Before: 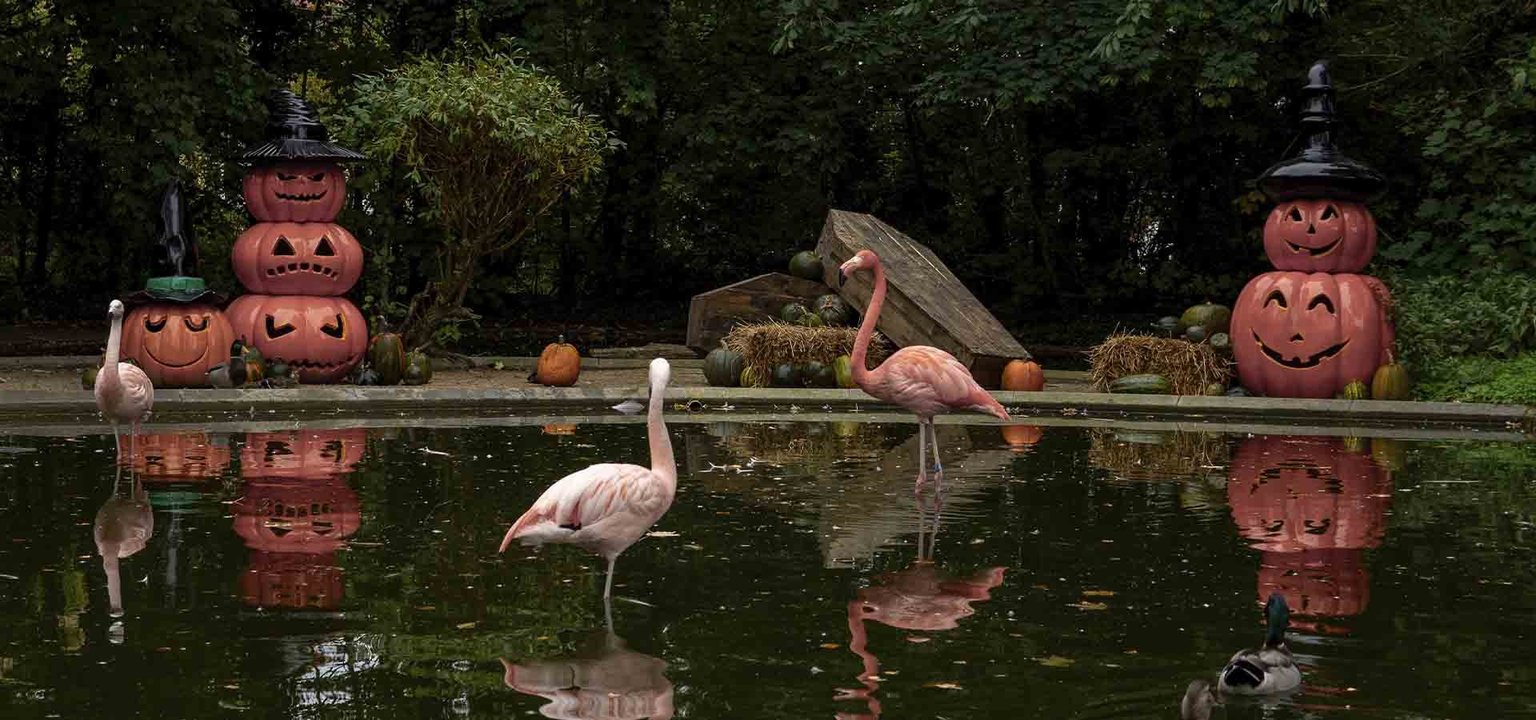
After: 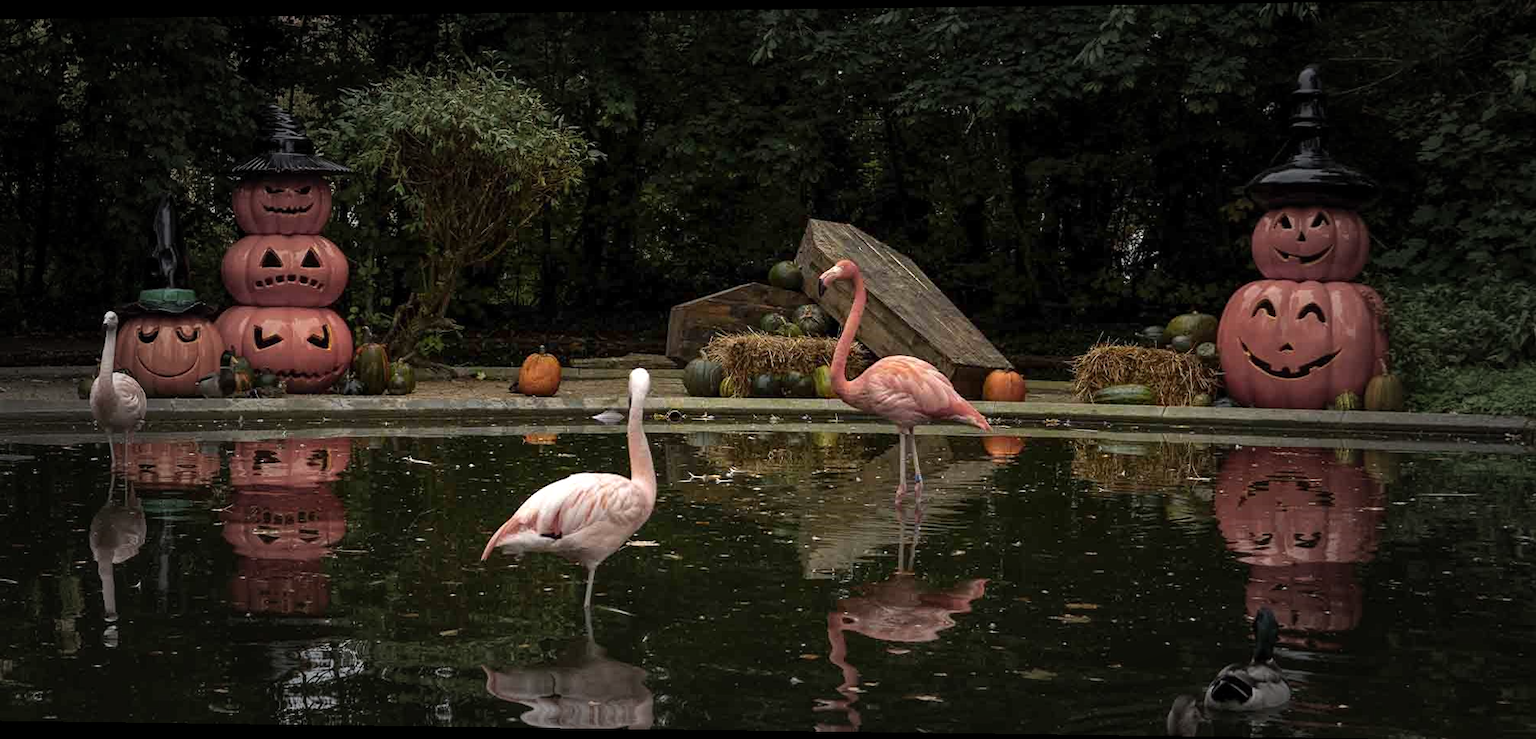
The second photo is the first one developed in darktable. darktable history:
exposure: exposure 0.197 EV, compensate highlight preservation false
vignetting: fall-off start 48.41%, automatic ratio true, width/height ratio 1.29, unbound false
rotate and perspective: lens shift (horizontal) -0.055, automatic cropping off
